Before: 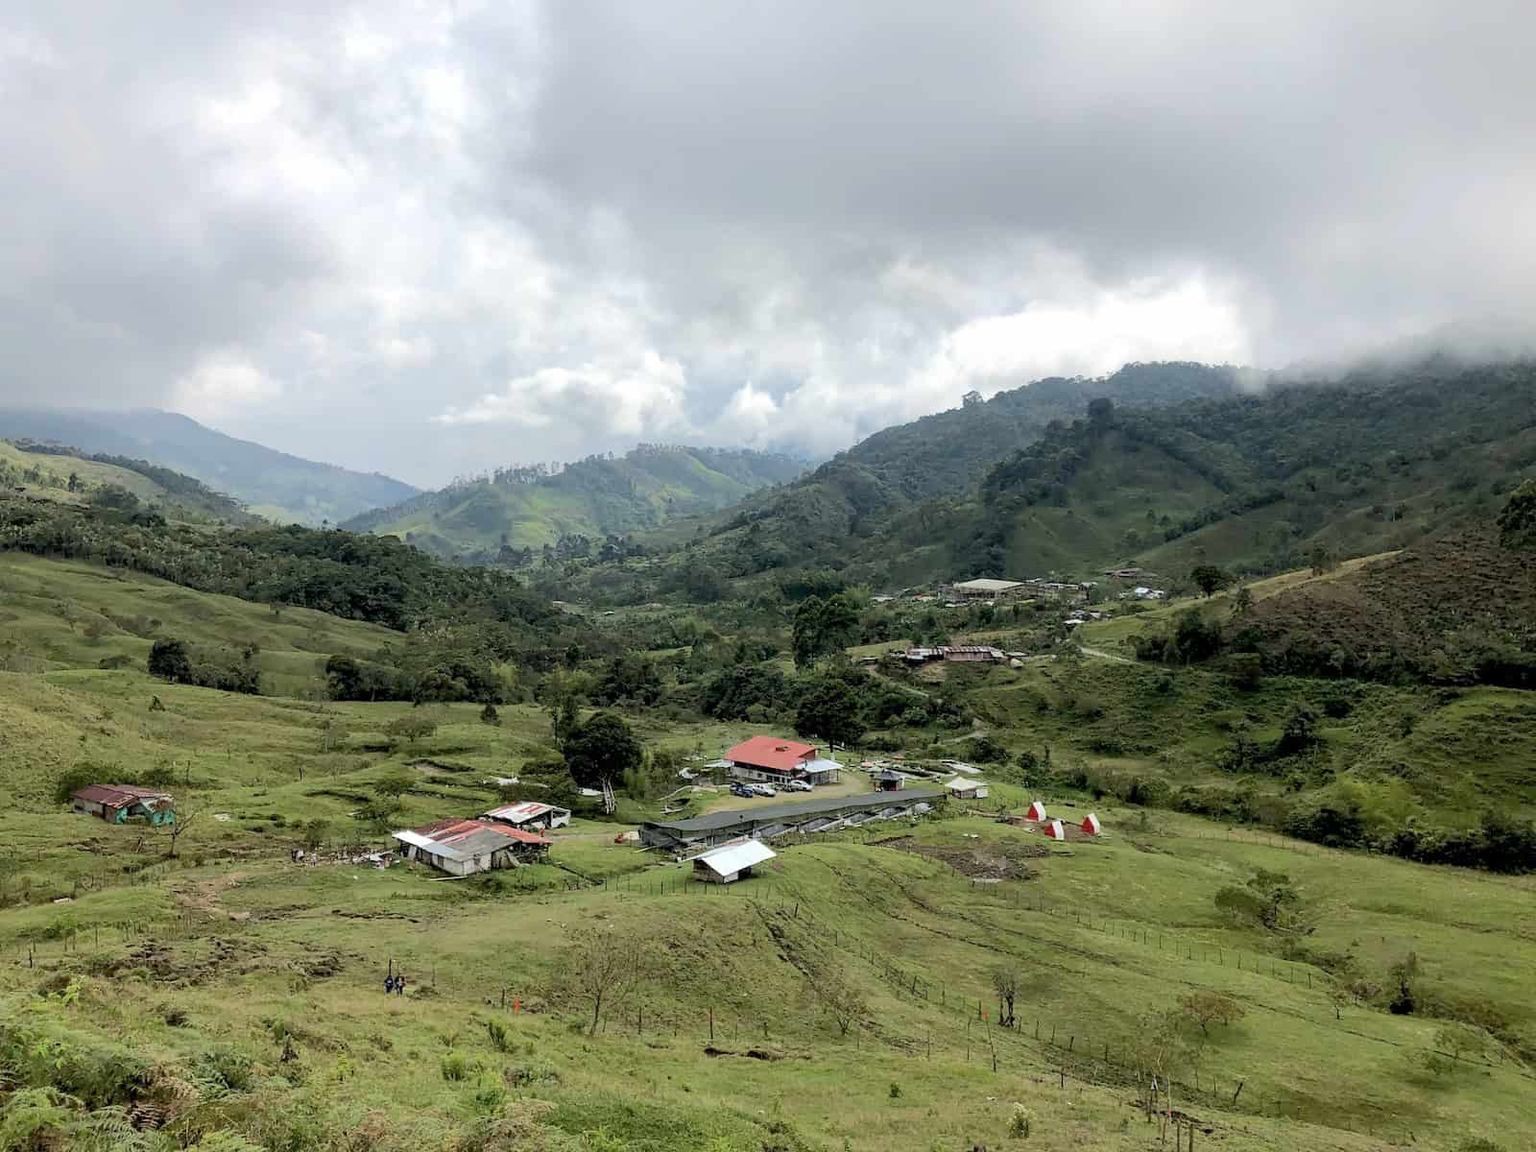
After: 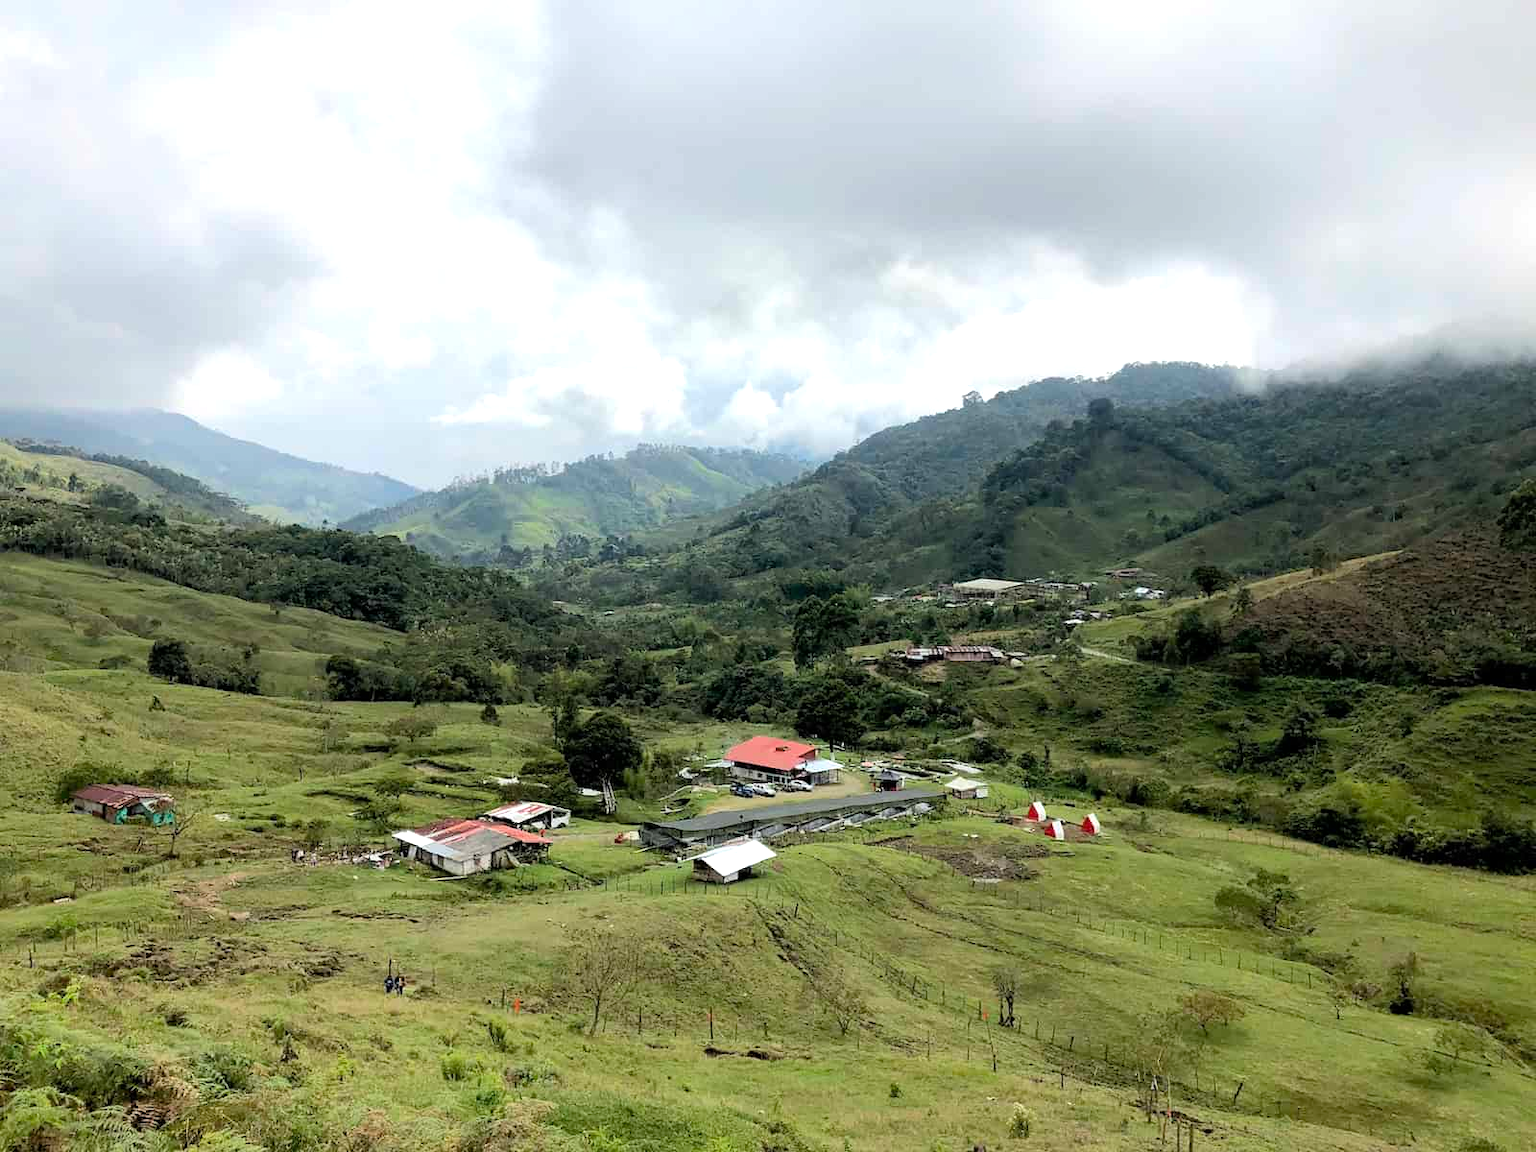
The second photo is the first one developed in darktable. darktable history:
tone equalizer: -8 EV -0.434 EV, -7 EV -0.368 EV, -6 EV -0.373 EV, -5 EV -0.209 EV, -3 EV 0.188 EV, -2 EV 0.322 EV, -1 EV 0.401 EV, +0 EV 0.402 EV, mask exposure compensation -0.512 EV
